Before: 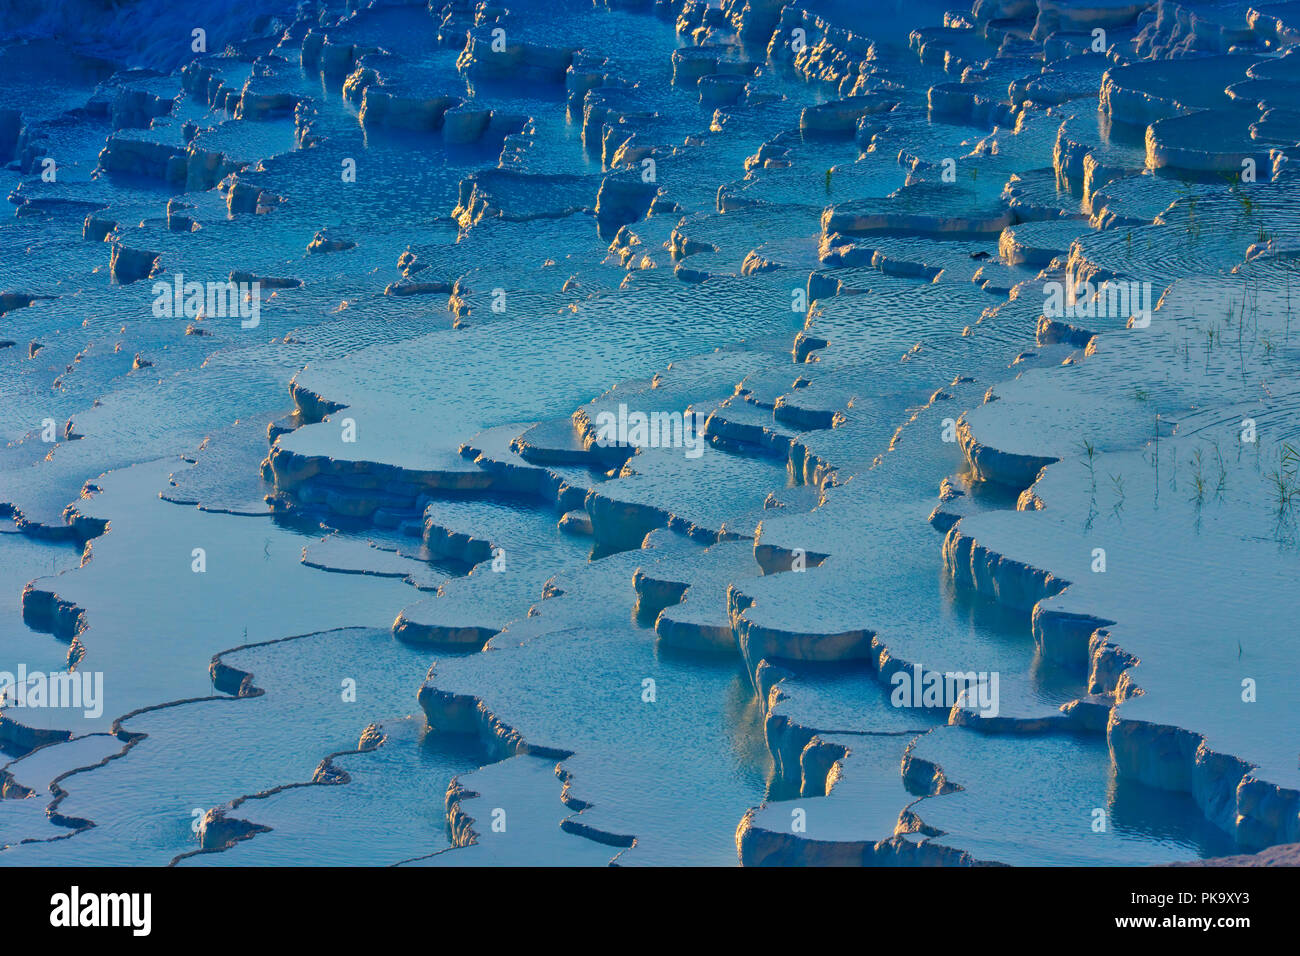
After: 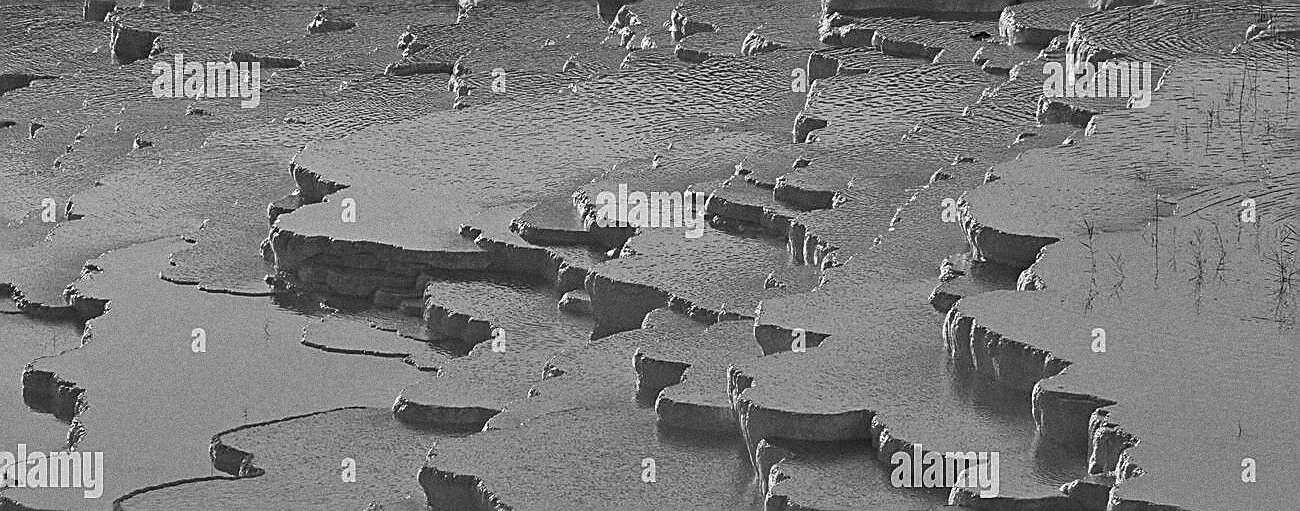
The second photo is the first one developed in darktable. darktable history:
monochrome: on, module defaults
crop and rotate: top 23.043%, bottom 23.437%
sharpen: radius 1.685, amount 1.294
grain: coarseness 0.09 ISO, strength 40%
